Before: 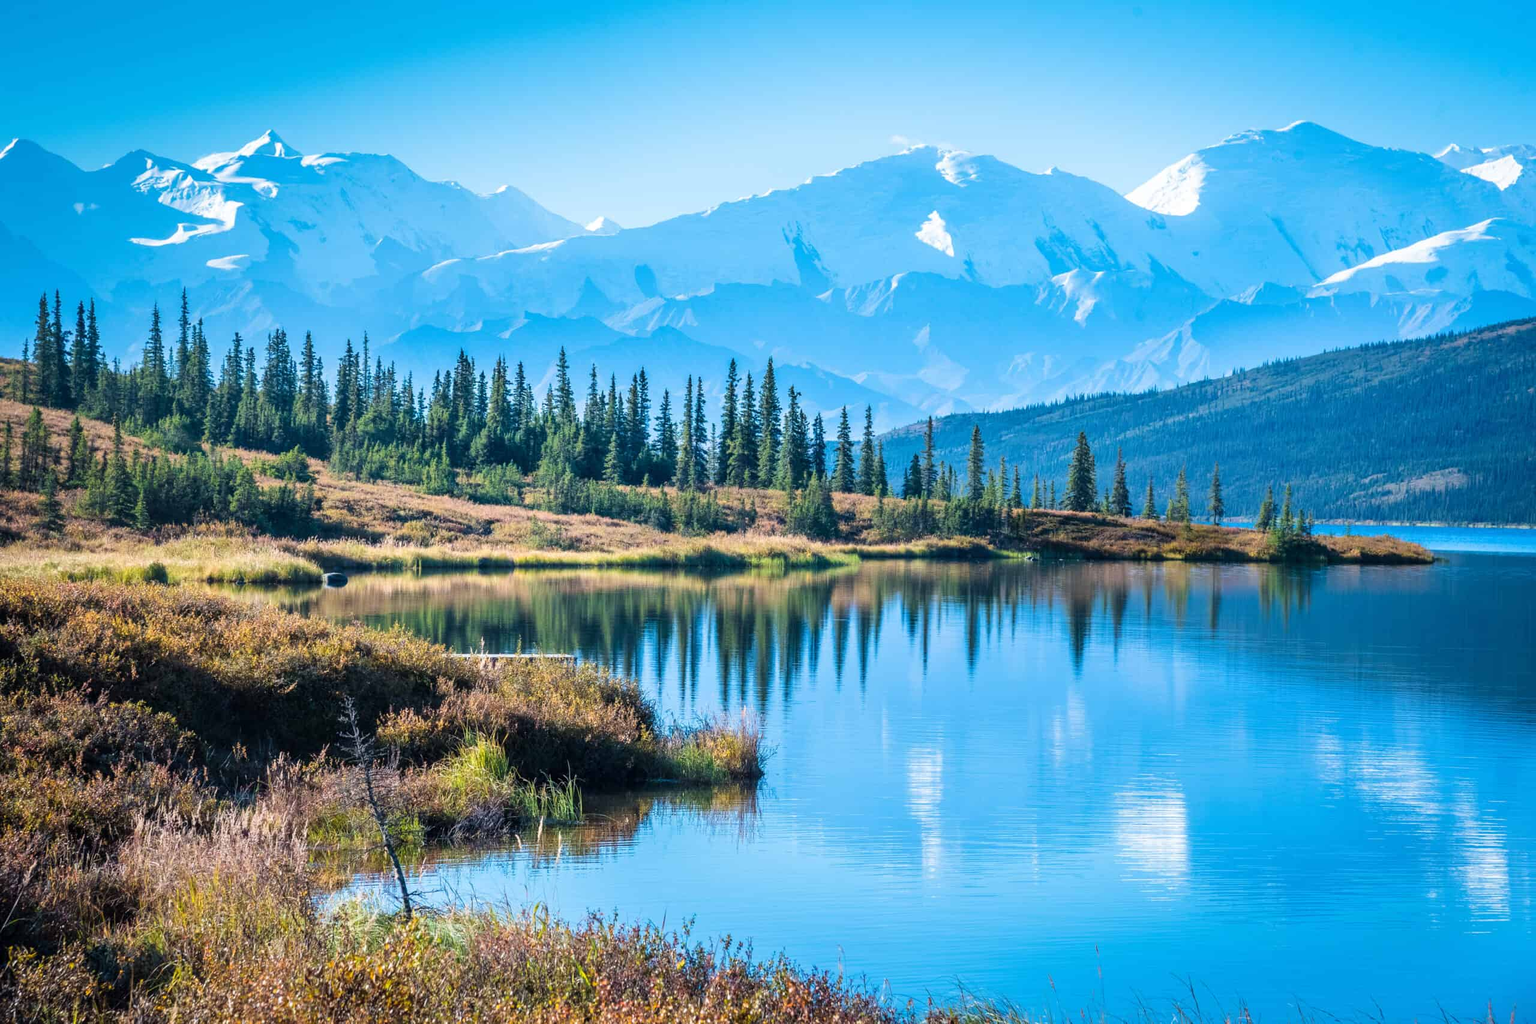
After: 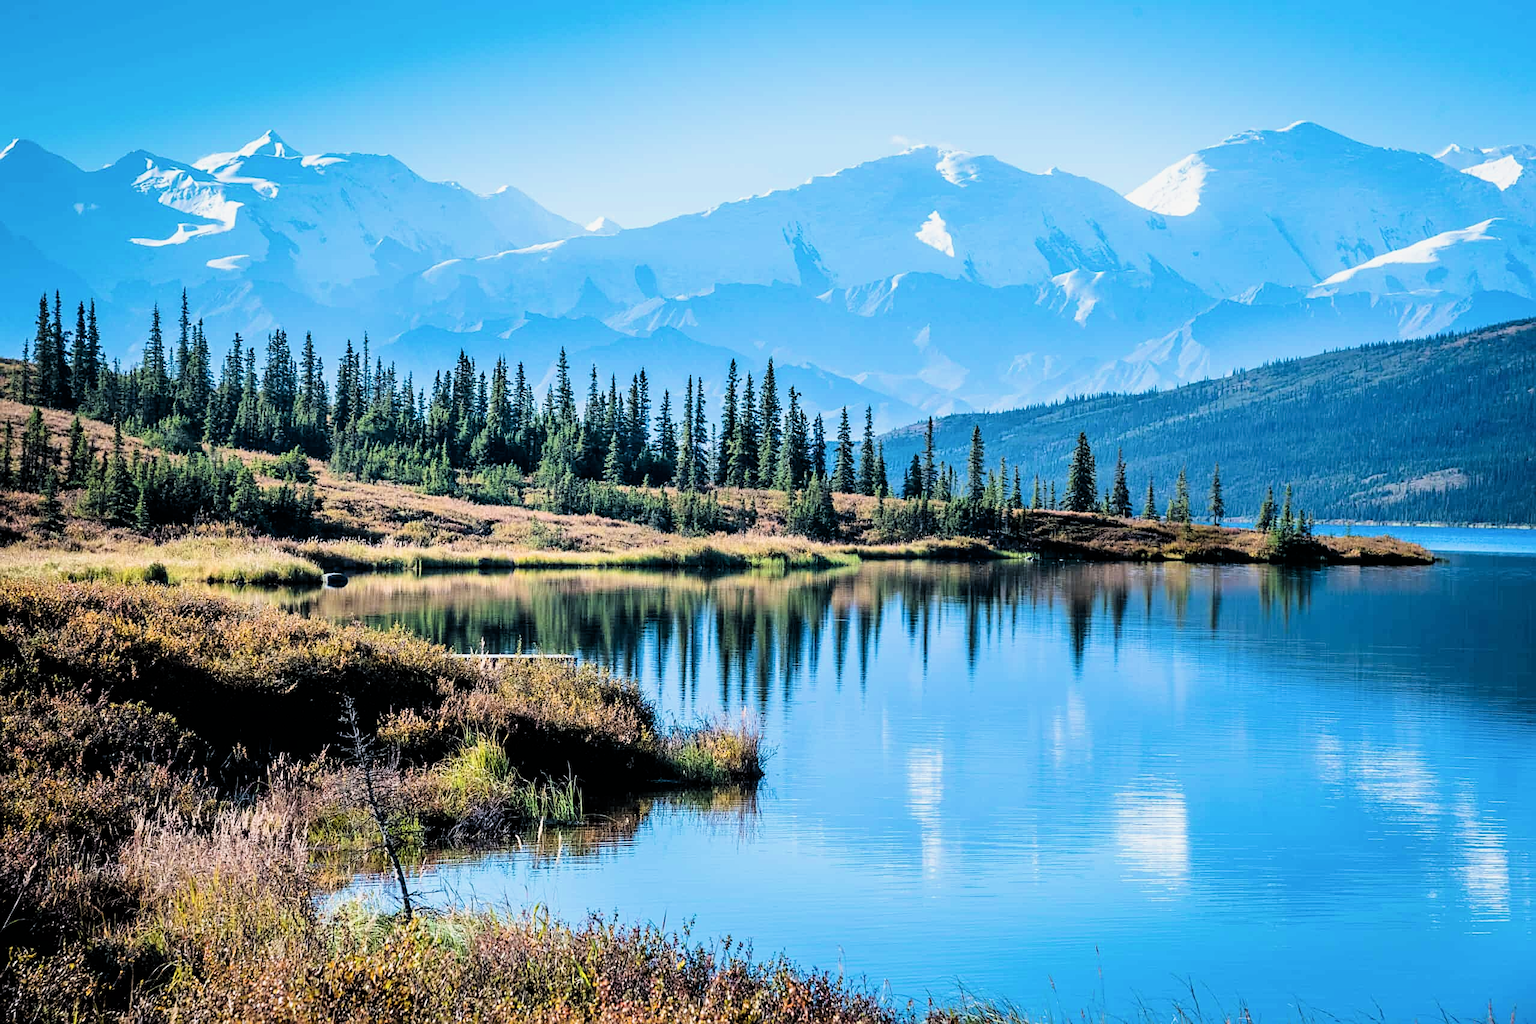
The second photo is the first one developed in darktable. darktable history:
sharpen: on, module defaults
filmic rgb: black relative exposure -4.06 EV, white relative exposure 2.99 EV, hardness 3.01, contrast 1.403
